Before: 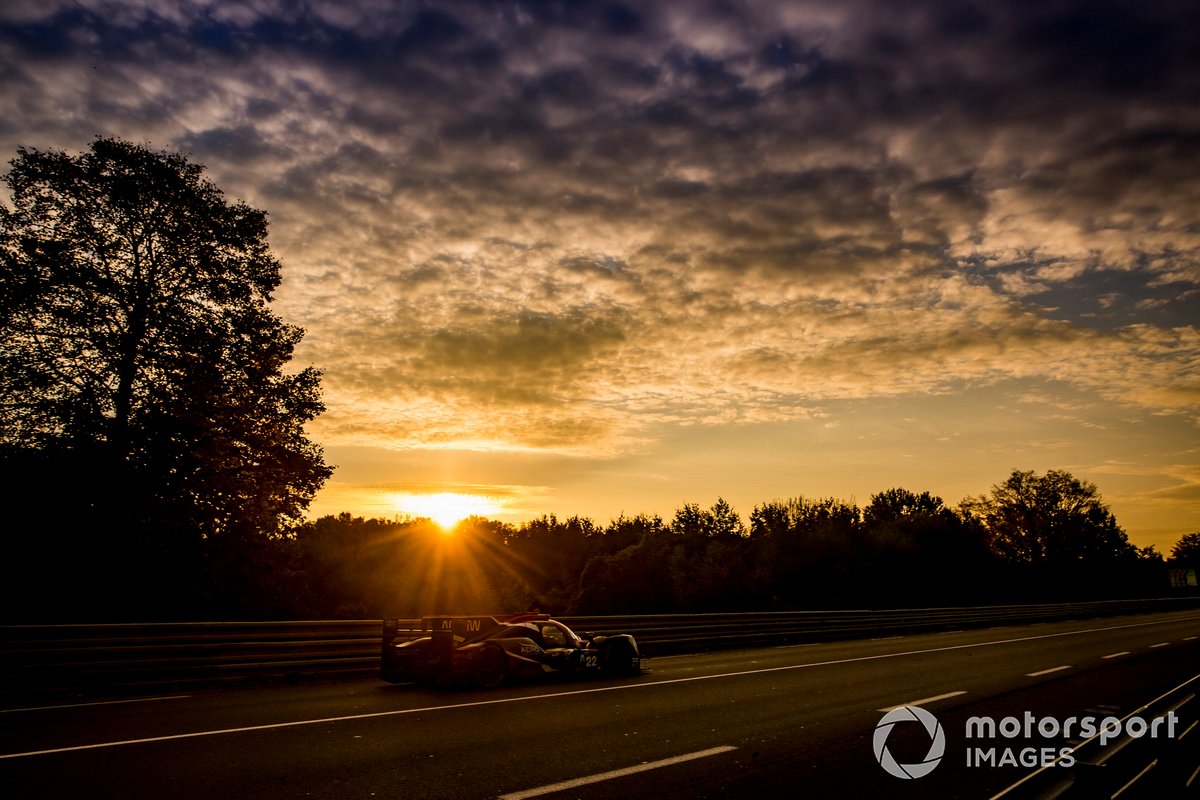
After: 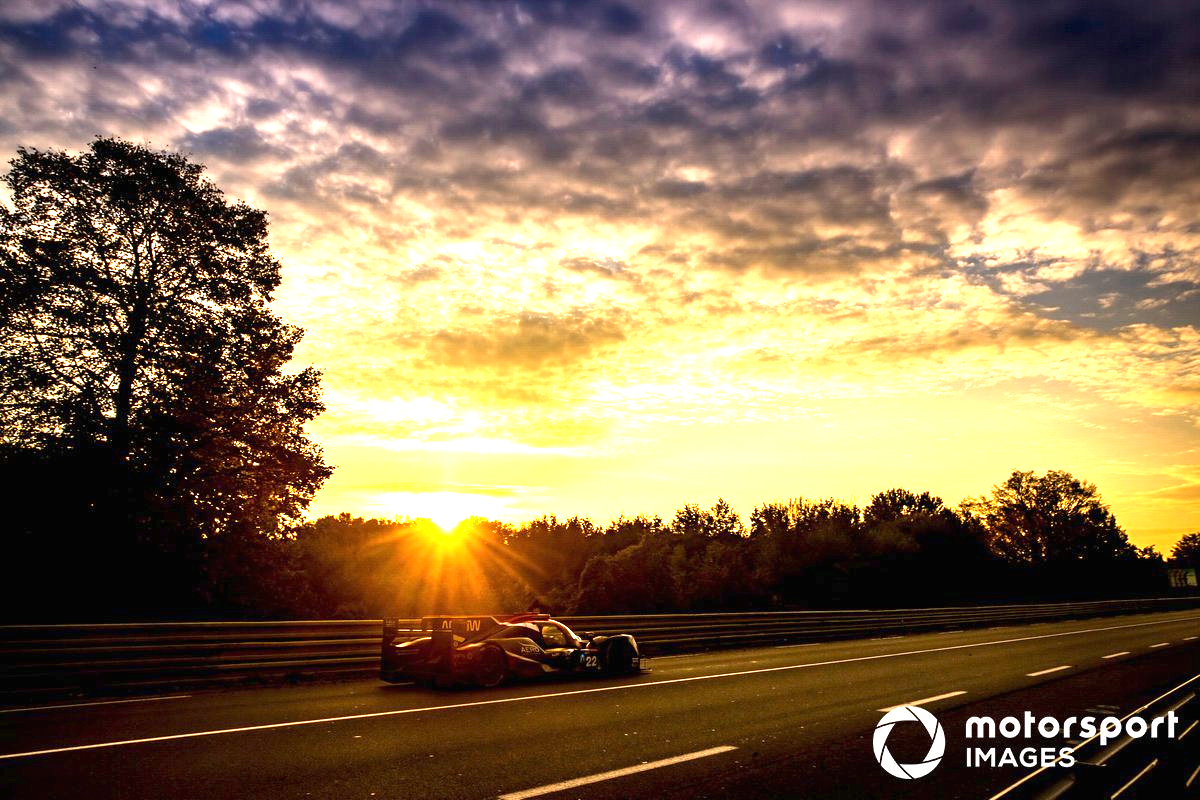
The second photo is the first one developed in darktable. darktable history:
exposure: black level correction 0, exposure 1.972 EV, compensate exposure bias true, compensate highlight preservation false
